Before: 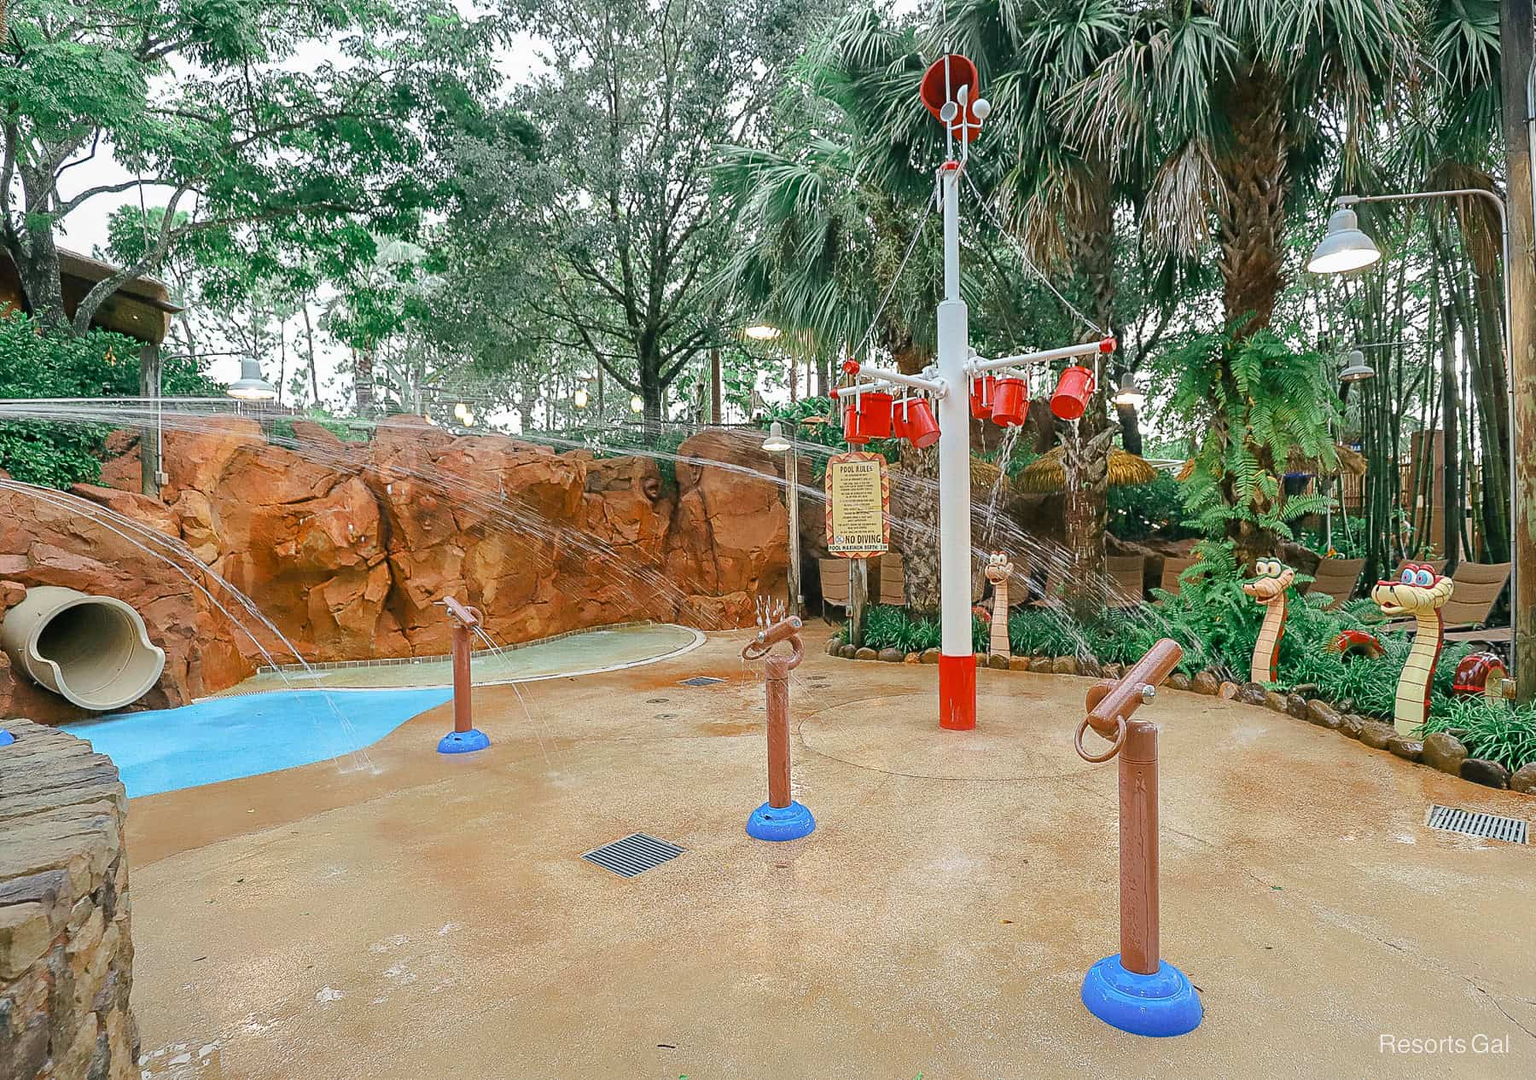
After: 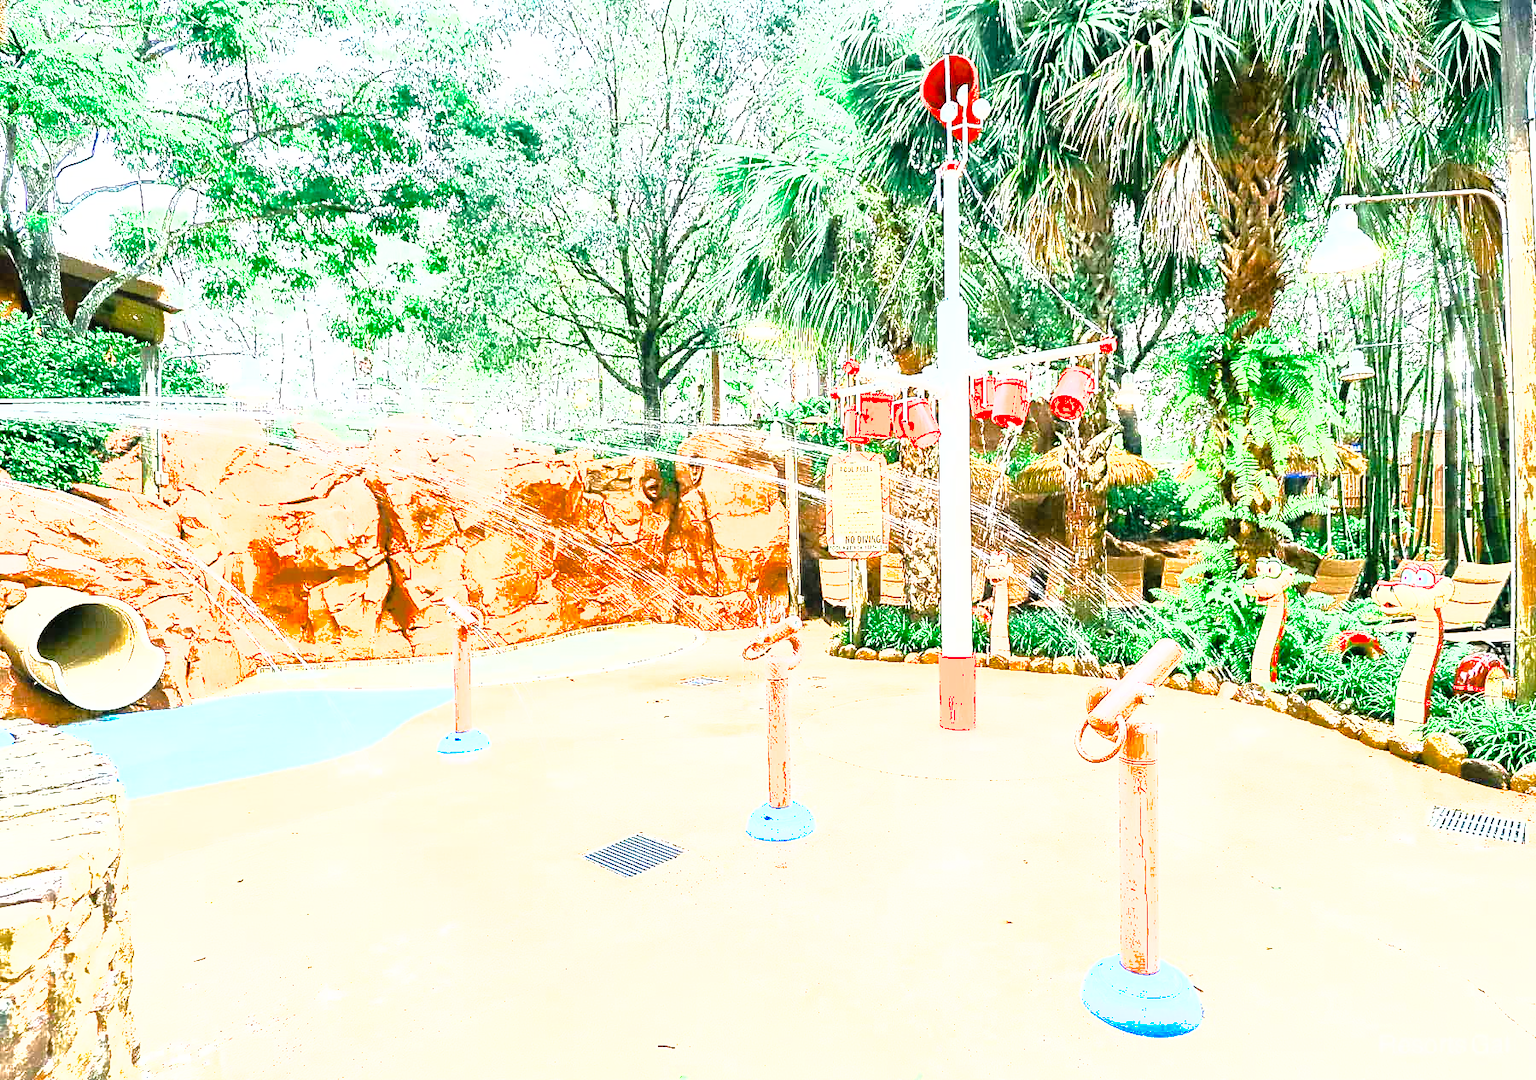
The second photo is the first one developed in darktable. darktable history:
exposure: black level correction 0, exposure 0.694 EV, compensate highlight preservation false
color balance rgb: highlights gain › chroma 0.12%, highlights gain › hue 331.34°, linear chroma grading › global chroma 14.363%, perceptual saturation grading › global saturation 24.882%, perceptual saturation grading › highlights -50.238%, perceptual saturation grading › shadows 30.597%, perceptual brilliance grading › highlights 10.021%, perceptual brilliance grading › mid-tones 4.906%
tone equalizer: -8 EV -1.09 EV, -7 EV -1 EV, -6 EV -0.897 EV, -5 EV -0.554 EV, -3 EV 0.562 EV, -2 EV 0.891 EV, -1 EV 1 EV, +0 EV 1.06 EV
shadows and highlights: shadows 30.05
levels: white 90.7%, levels [0, 0.394, 0.787]
